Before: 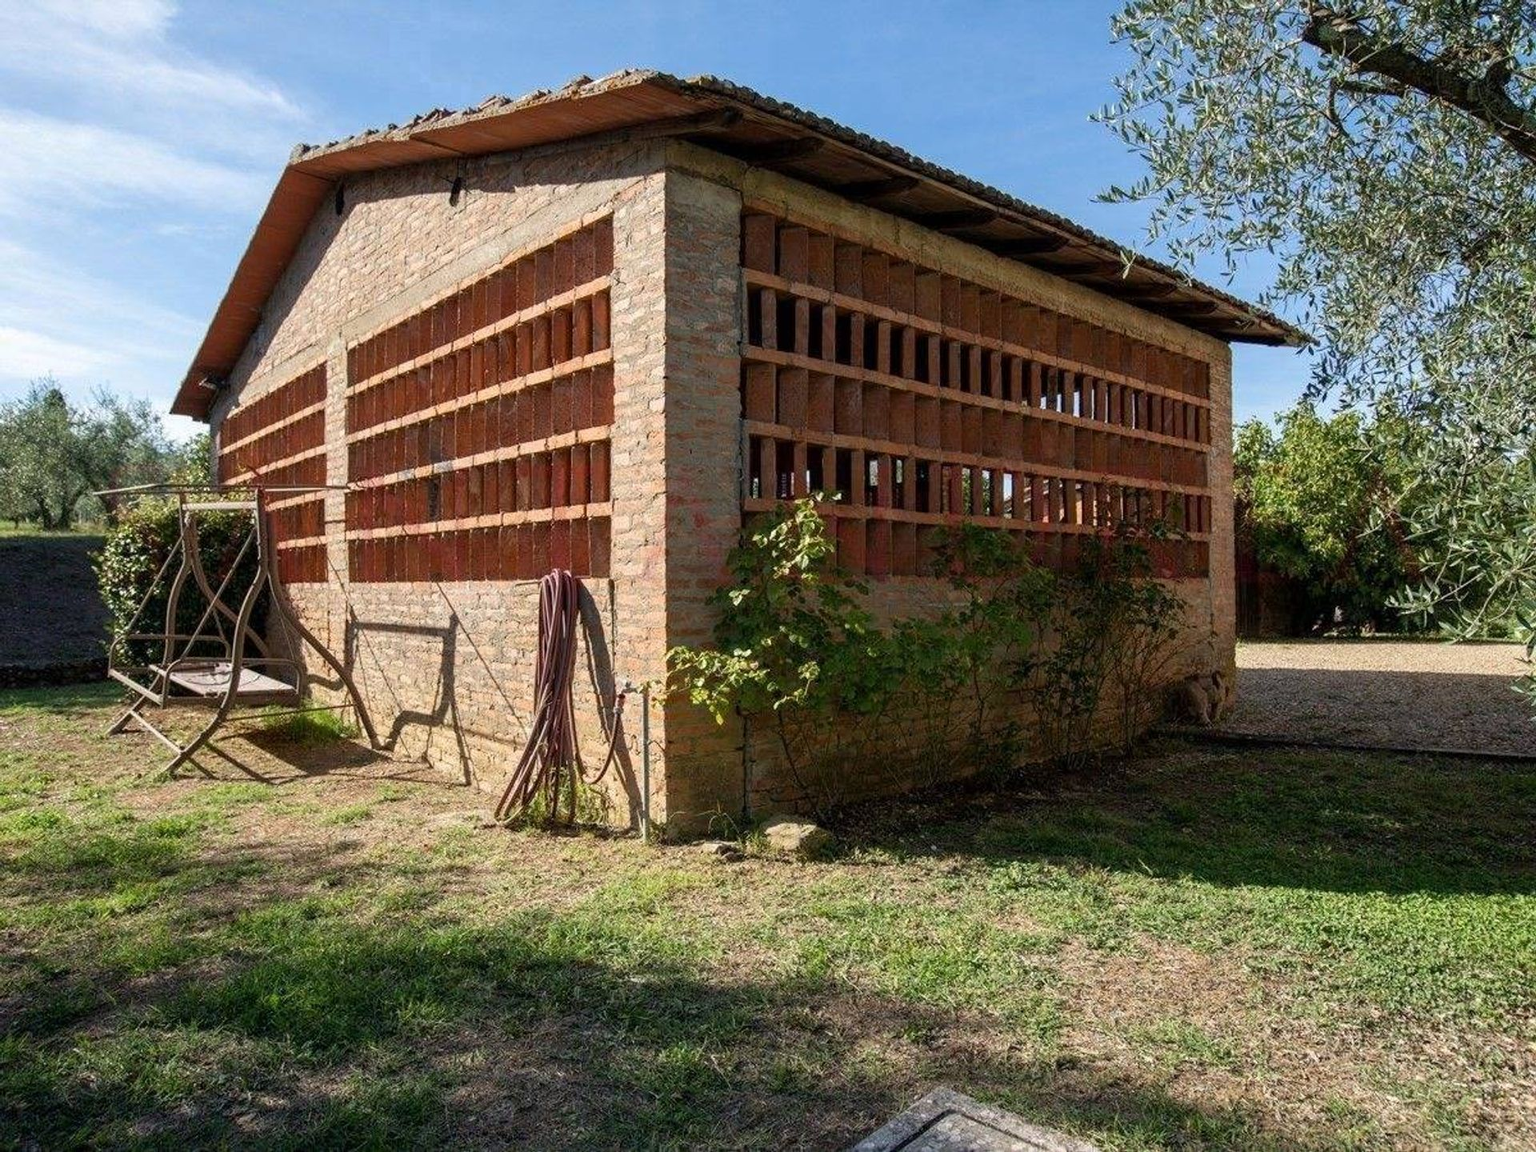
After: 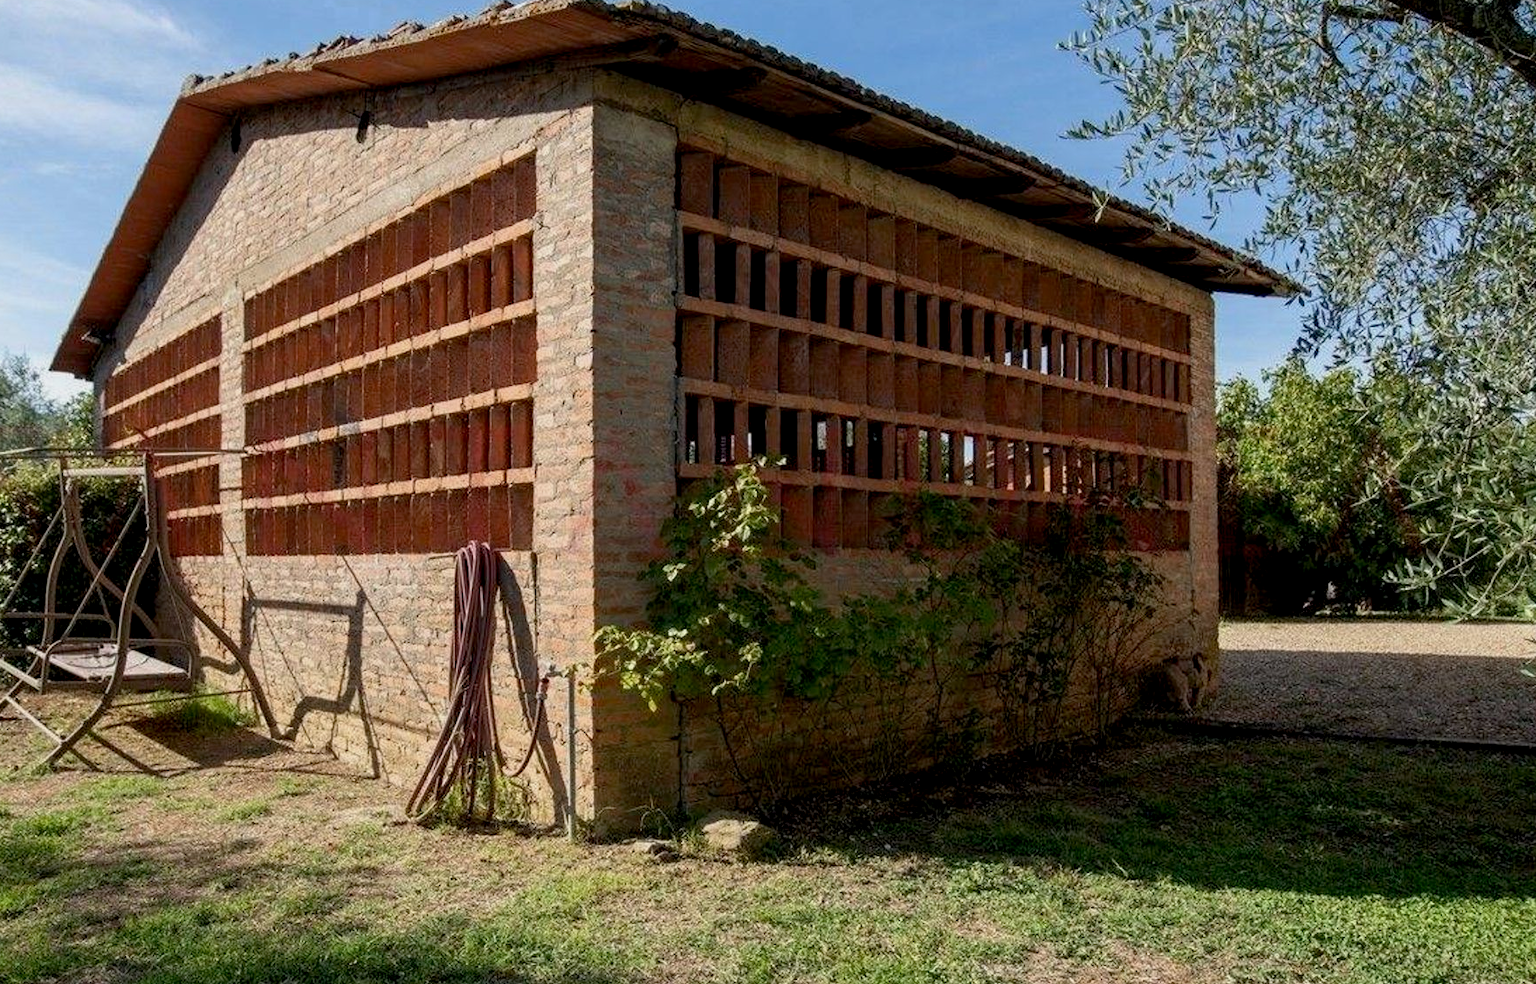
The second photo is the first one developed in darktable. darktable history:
crop: left 8.155%, top 6.611%, bottom 15.385%
exposure: black level correction 0.006, exposure -0.226 EV, compensate highlight preservation false
